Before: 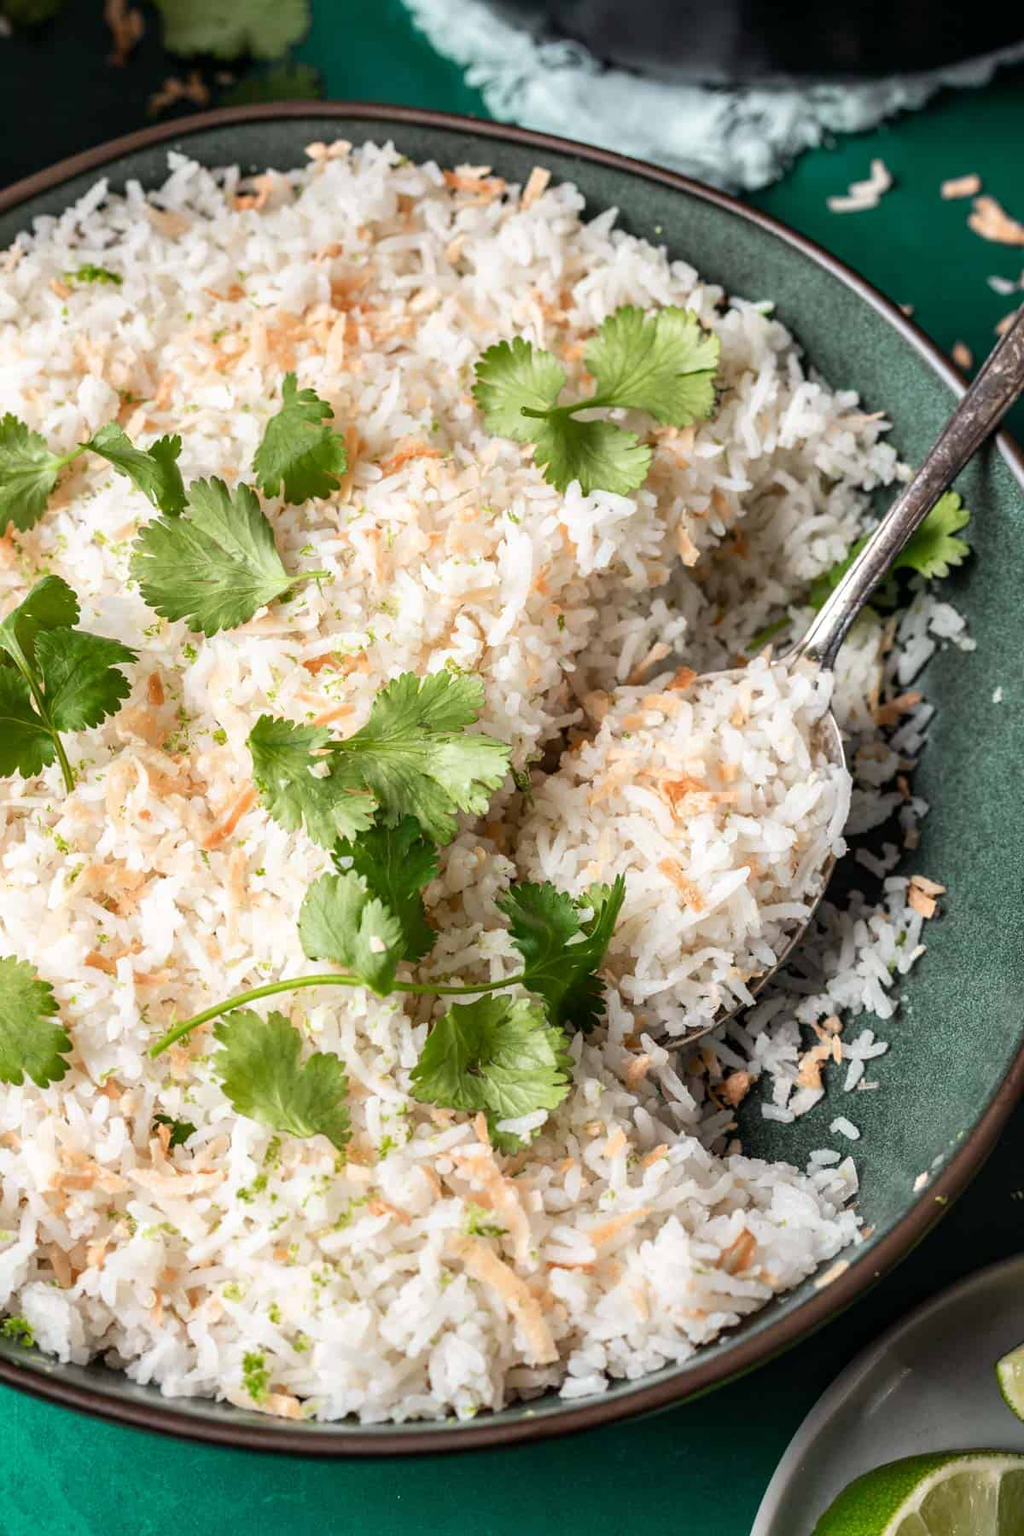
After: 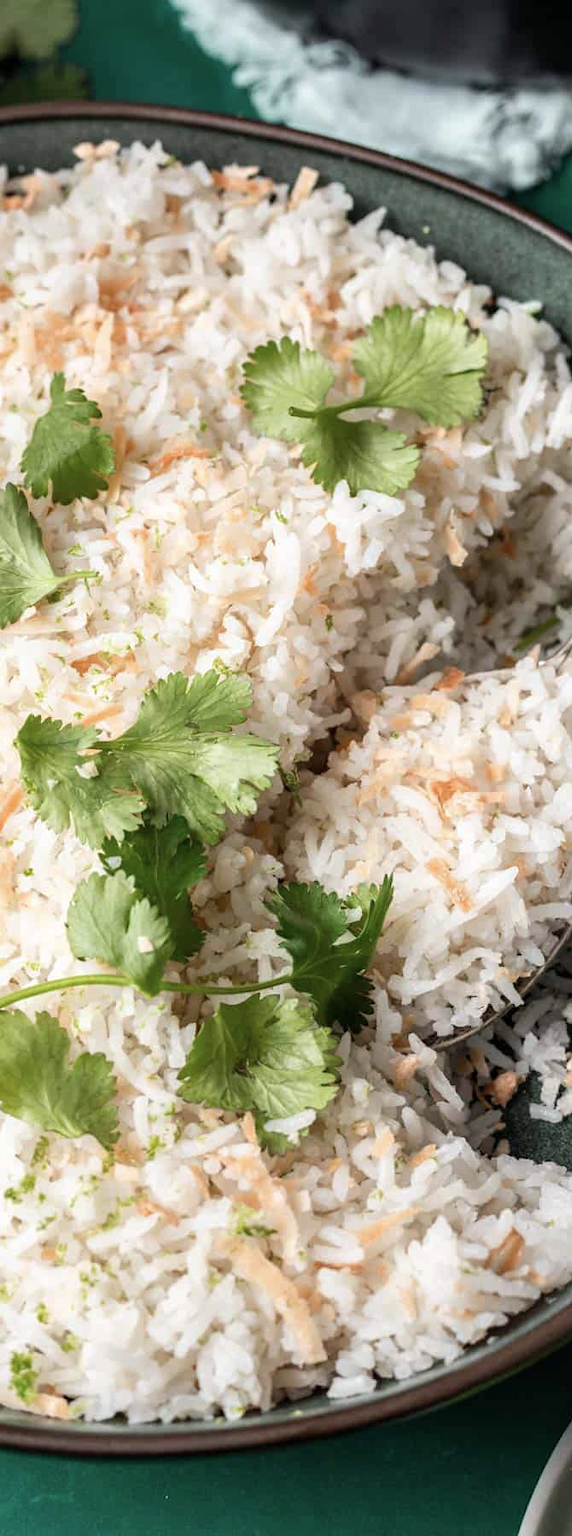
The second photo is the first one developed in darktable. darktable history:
contrast brightness saturation: saturation -0.165
crop and rotate: left 22.704%, right 21.368%
